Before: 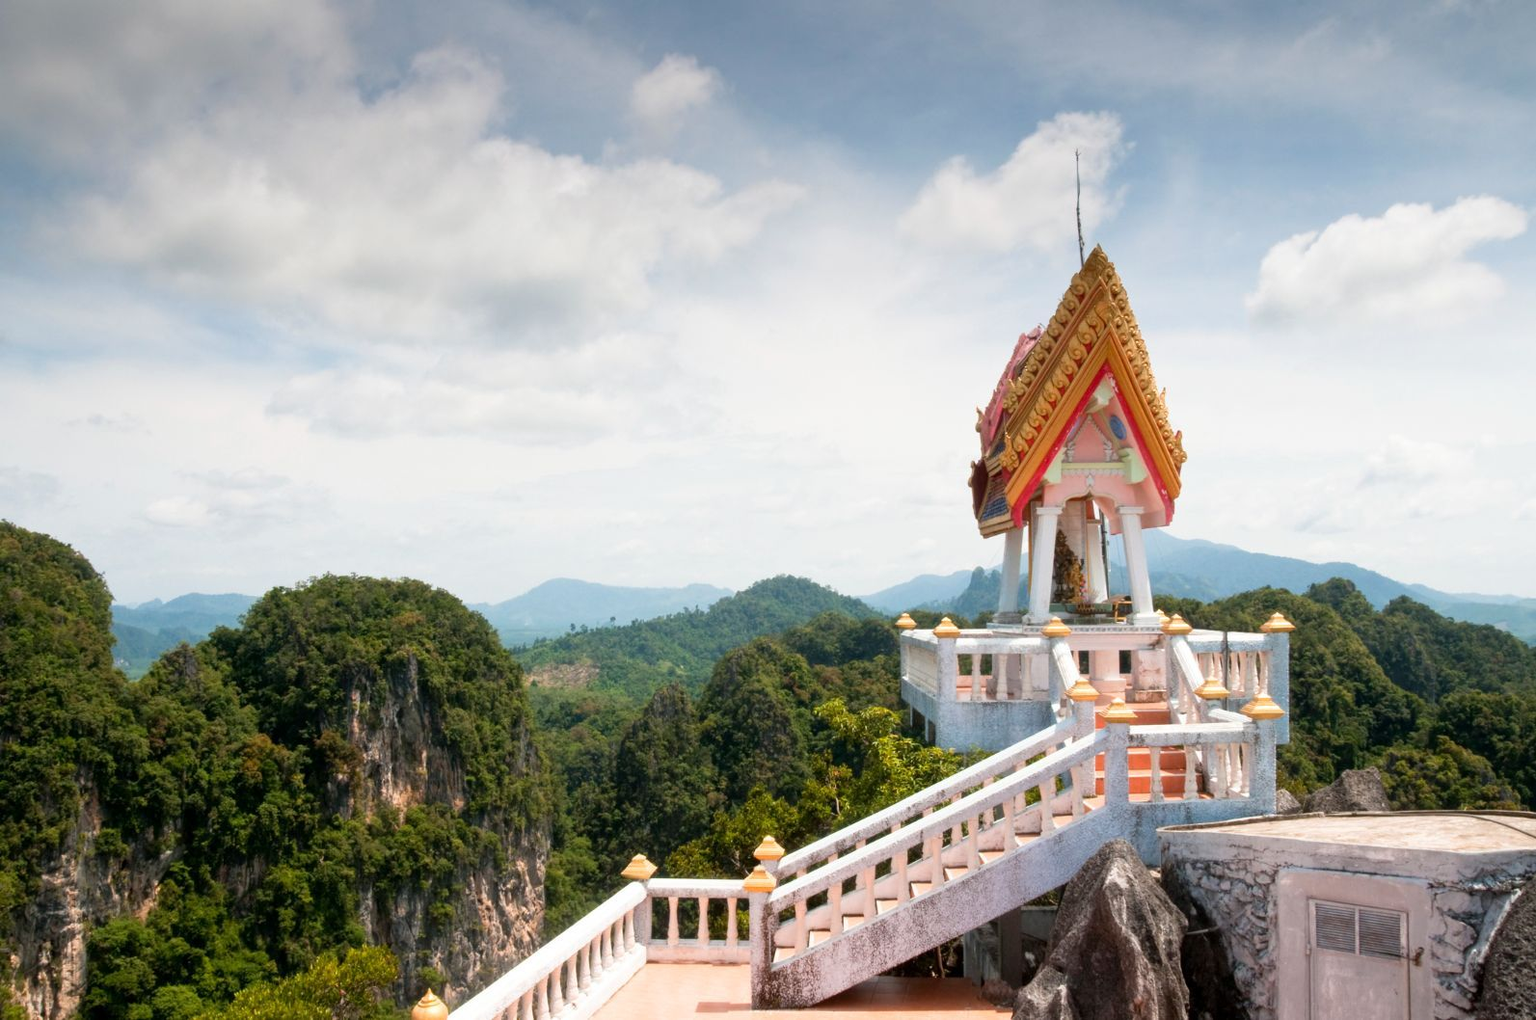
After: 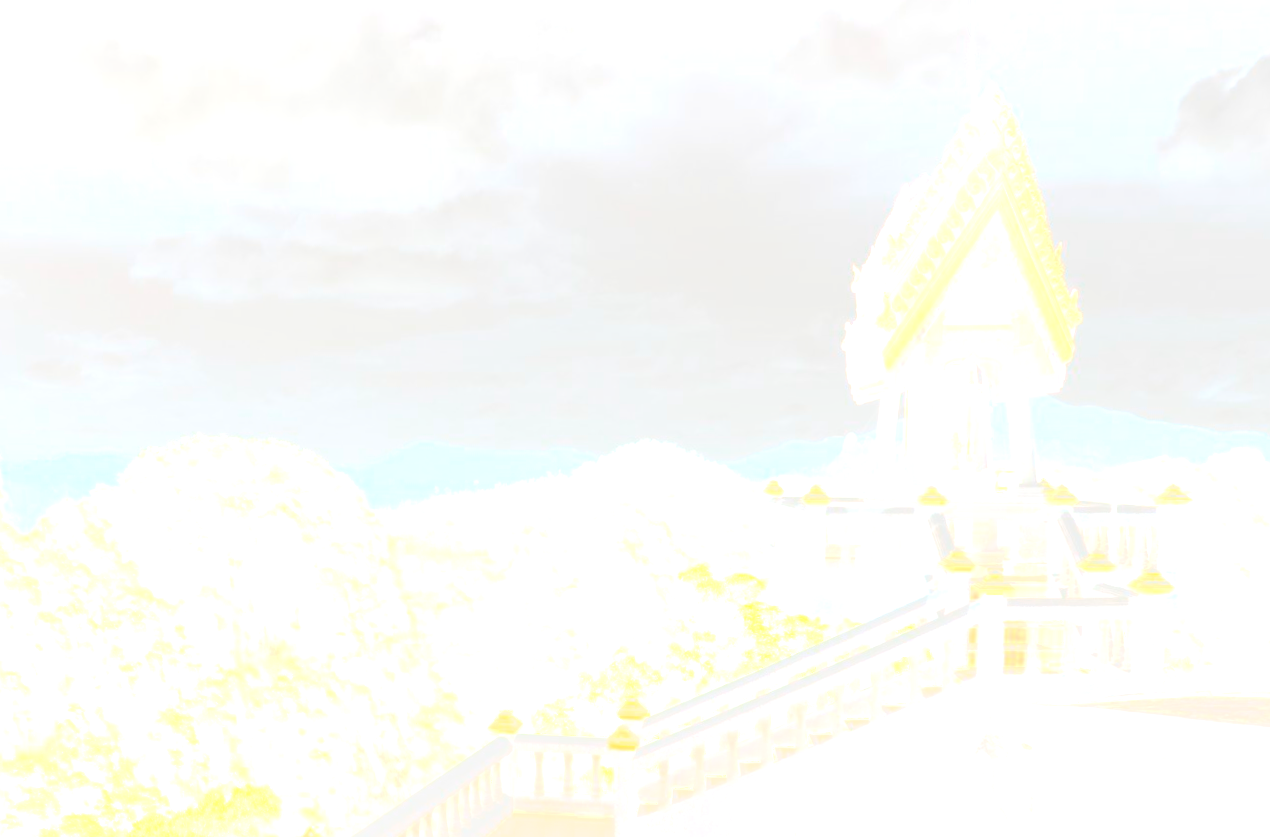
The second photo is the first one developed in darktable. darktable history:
crop and rotate: left 4.842%, top 15.51%, right 10.668%
contrast equalizer: octaves 7, y [[0.502, 0.505, 0.512, 0.529, 0.564, 0.588], [0.5 ×6], [0.502, 0.505, 0.512, 0.529, 0.564, 0.588], [0, 0.001, 0.001, 0.004, 0.008, 0.011], [0, 0.001, 0.001, 0.004, 0.008, 0.011]], mix -1
white balance: emerald 1
rotate and perspective: rotation 0.062°, lens shift (vertical) 0.115, lens shift (horizontal) -0.133, crop left 0.047, crop right 0.94, crop top 0.061, crop bottom 0.94
haze removal: compatibility mode true, adaptive false
exposure: black level correction -0.002, exposure 0.54 EV, compensate highlight preservation false
bloom: size 85%, threshold 5%, strength 85%
